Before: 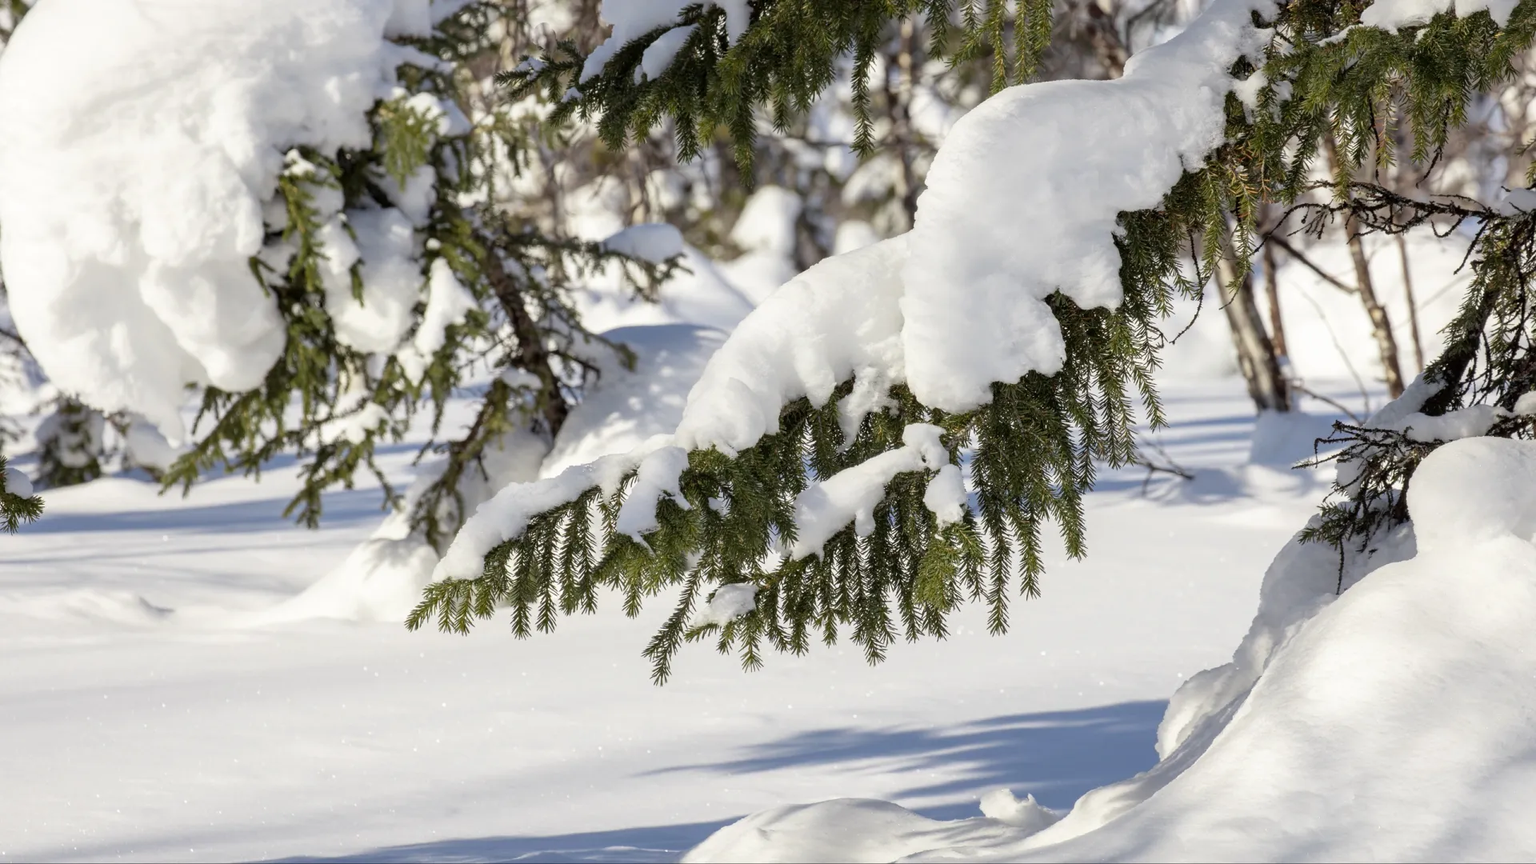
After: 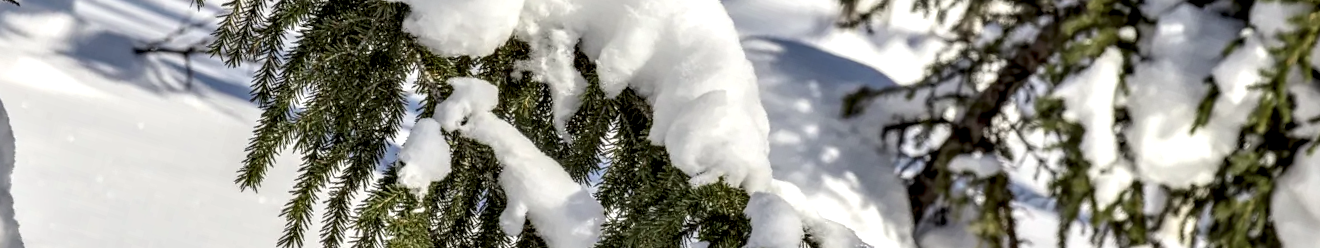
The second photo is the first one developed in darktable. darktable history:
local contrast: highlights 19%, detail 186%
crop and rotate: angle 16.12°, top 30.835%, bottom 35.653%
